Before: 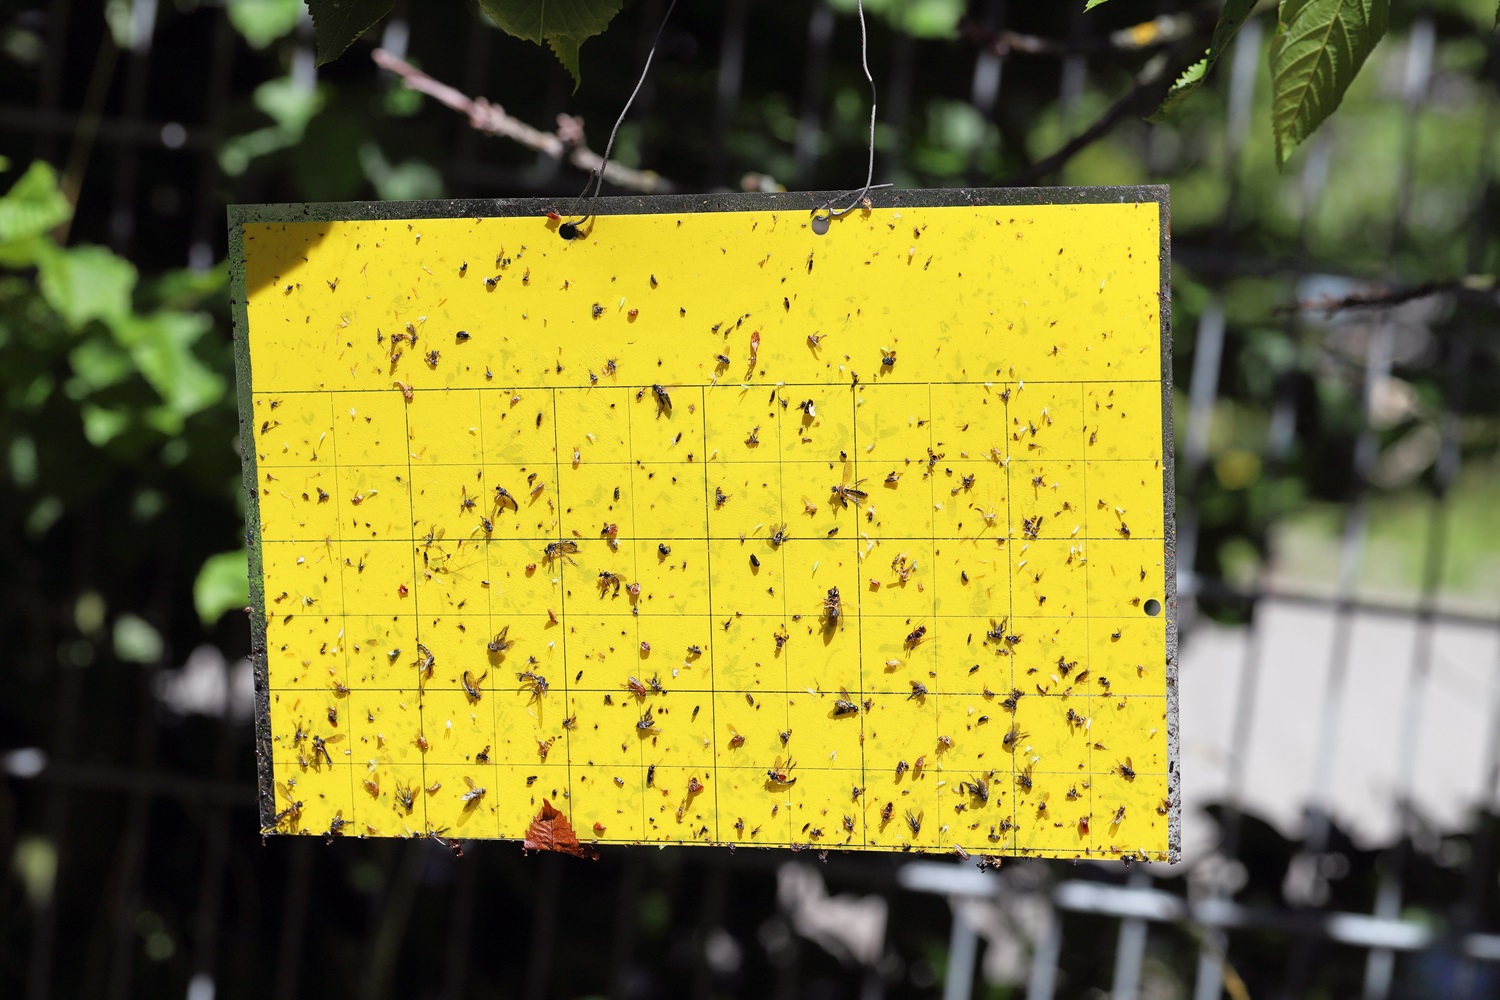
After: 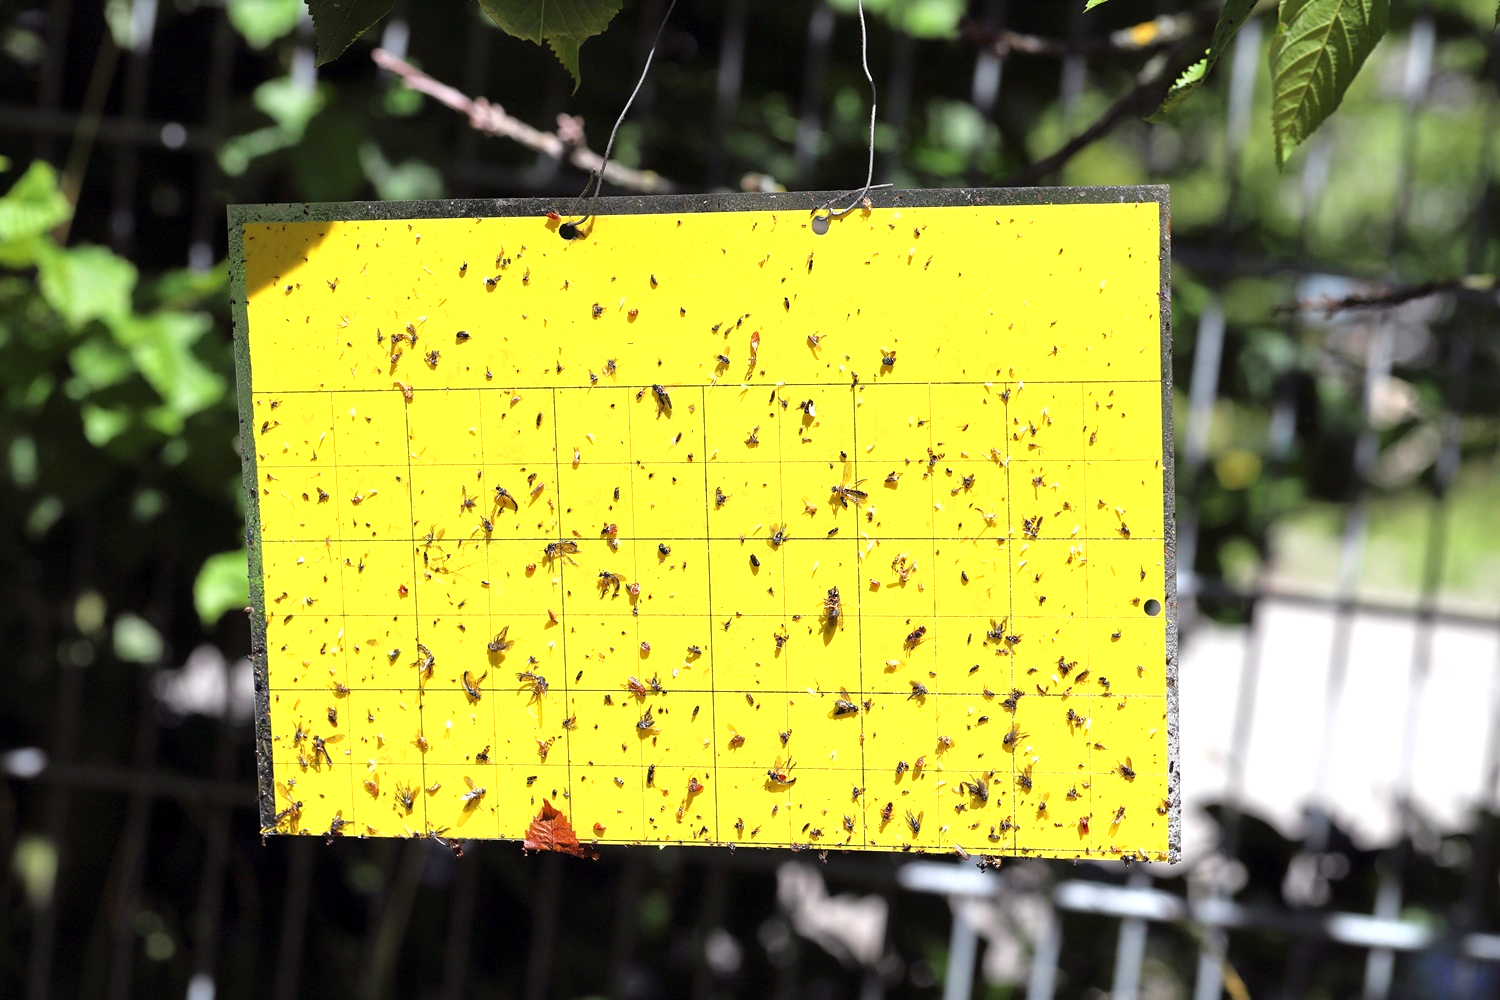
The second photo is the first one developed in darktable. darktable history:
exposure: exposure 0.602 EV, compensate highlight preservation false
local contrast: mode bilateral grid, contrast 20, coarseness 50, detail 119%, midtone range 0.2
